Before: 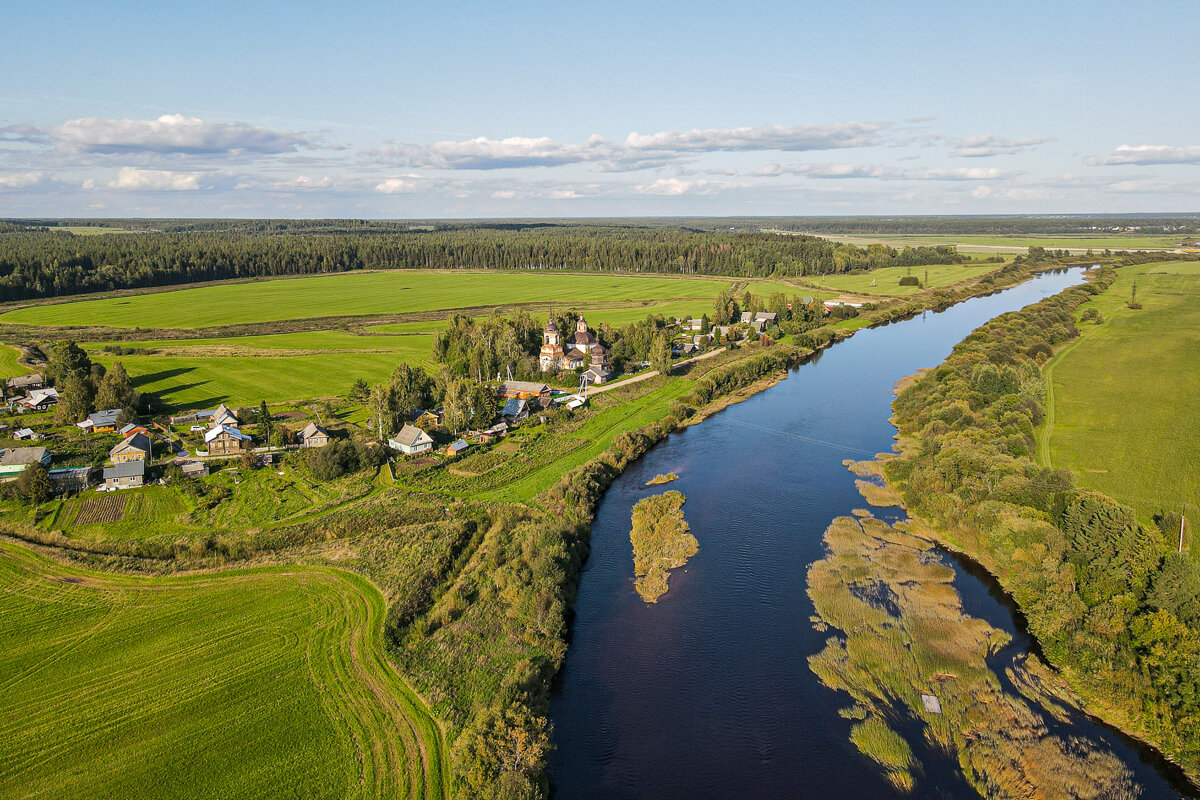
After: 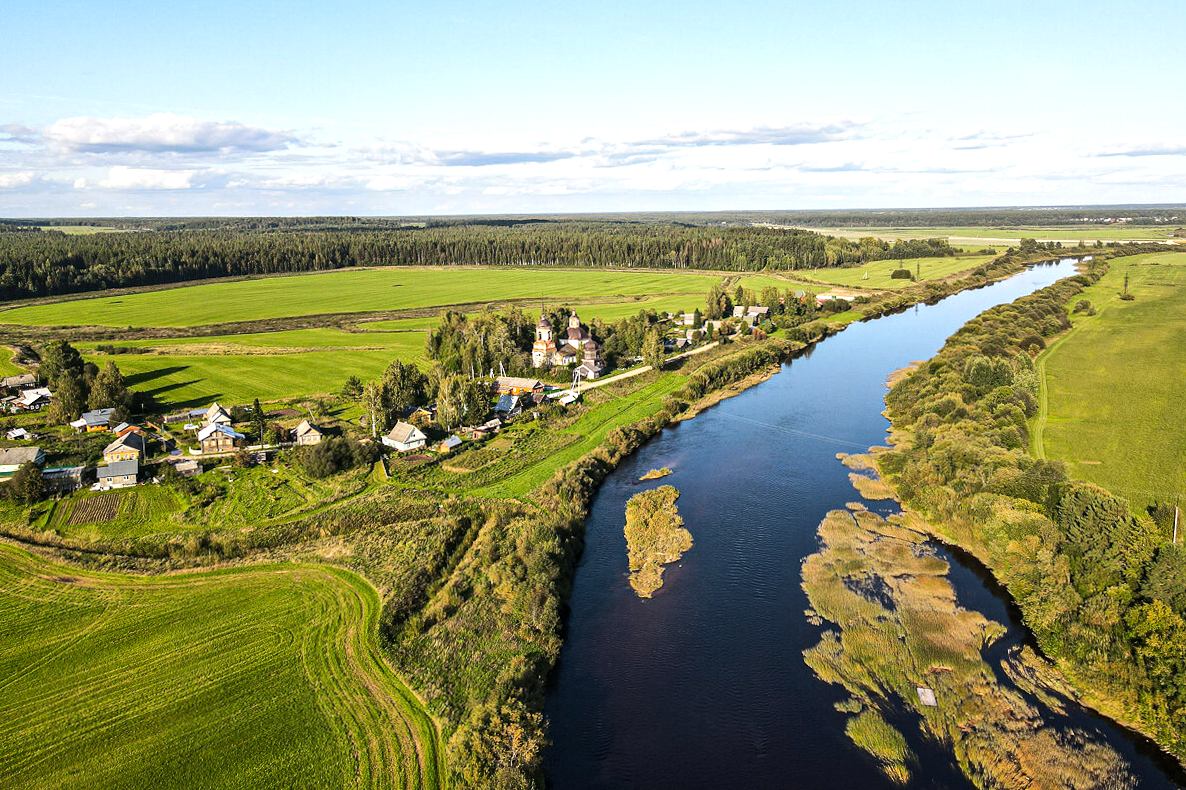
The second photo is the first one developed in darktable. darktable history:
rotate and perspective: rotation -0.45°, automatic cropping original format, crop left 0.008, crop right 0.992, crop top 0.012, crop bottom 0.988
tone equalizer: -8 EV -0.75 EV, -7 EV -0.7 EV, -6 EV -0.6 EV, -5 EV -0.4 EV, -3 EV 0.4 EV, -2 EV 0.6 EV, -1 EV 0.7 EV, +0 EV 0.75 EV, edges refinement/feathering 500, mask exposure compensation -1.57 EV, preserve details no
